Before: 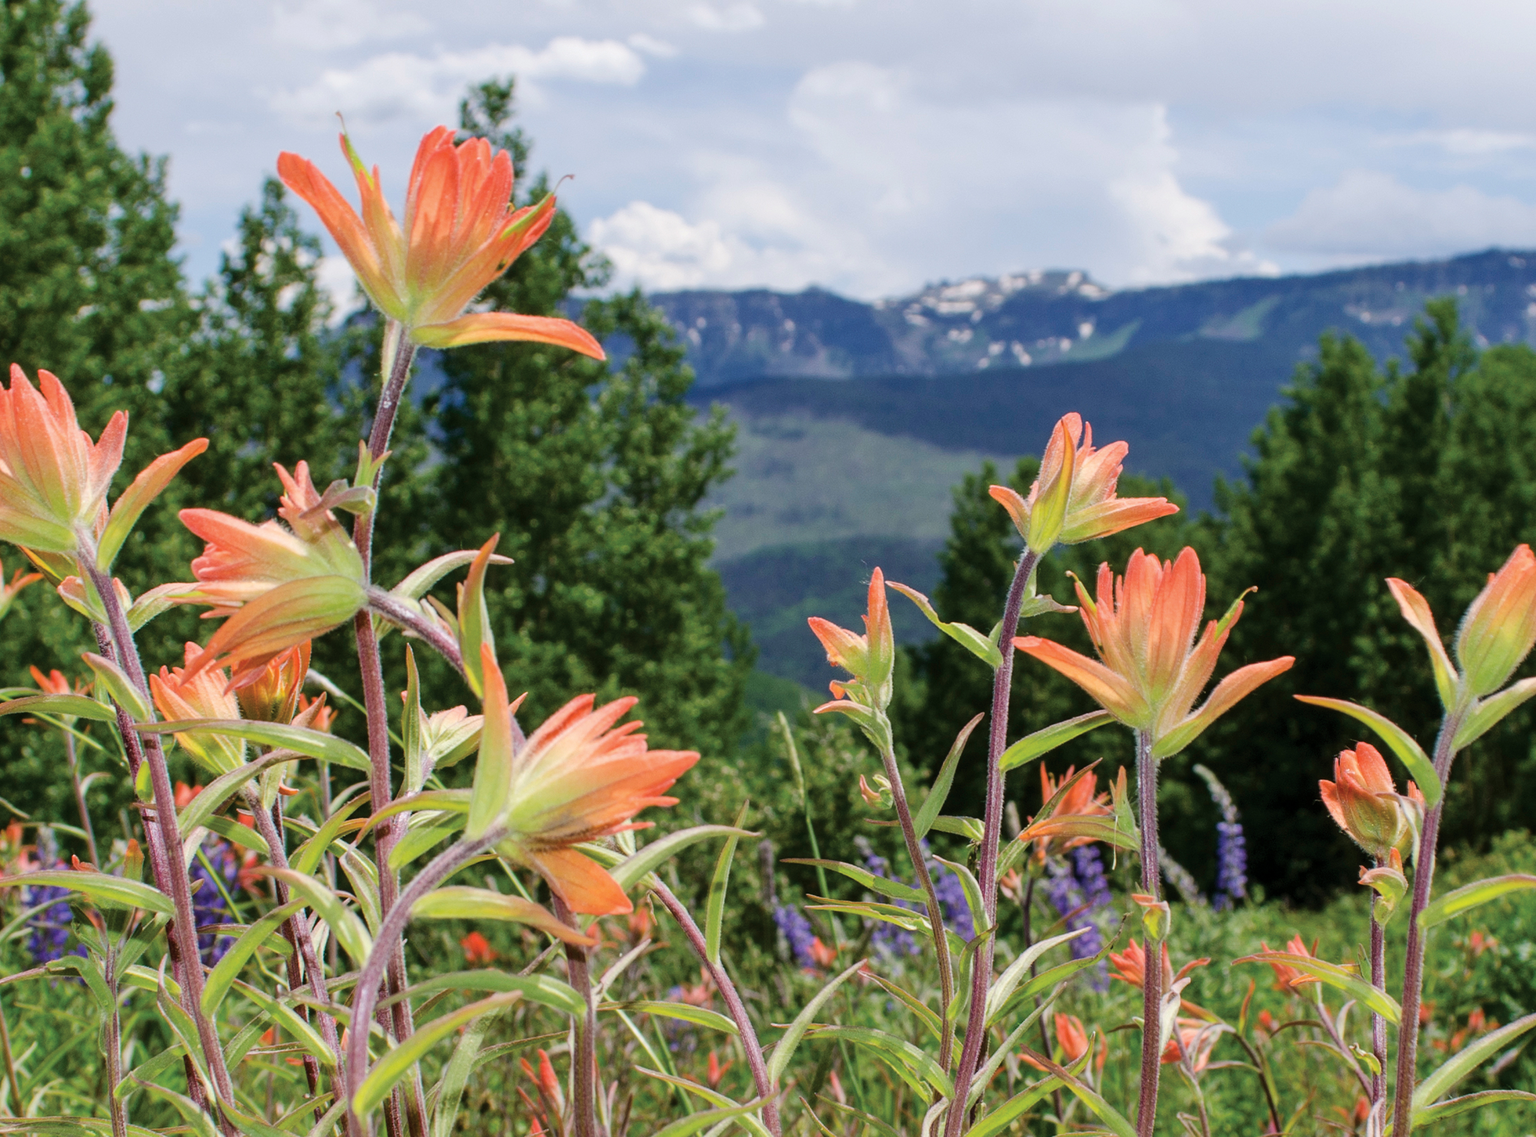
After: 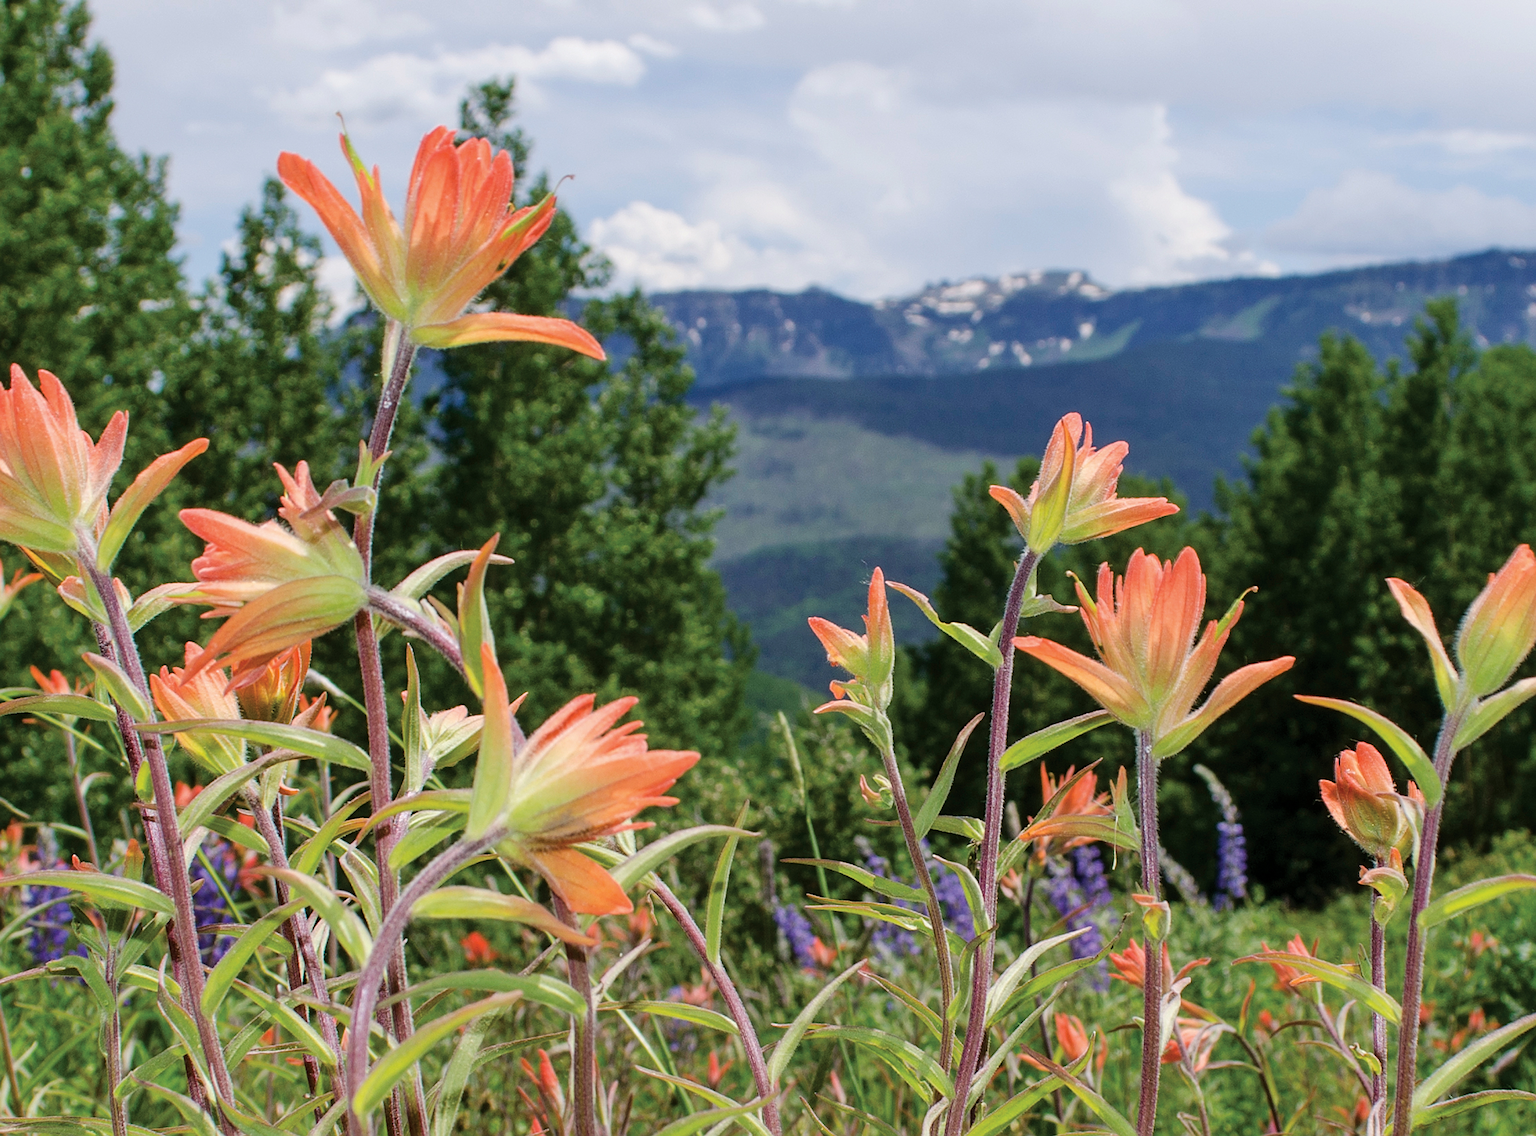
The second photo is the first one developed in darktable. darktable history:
sharpen: on, module defaults
exposure: exposure -0.021 EV, compensate highlight preservation false
